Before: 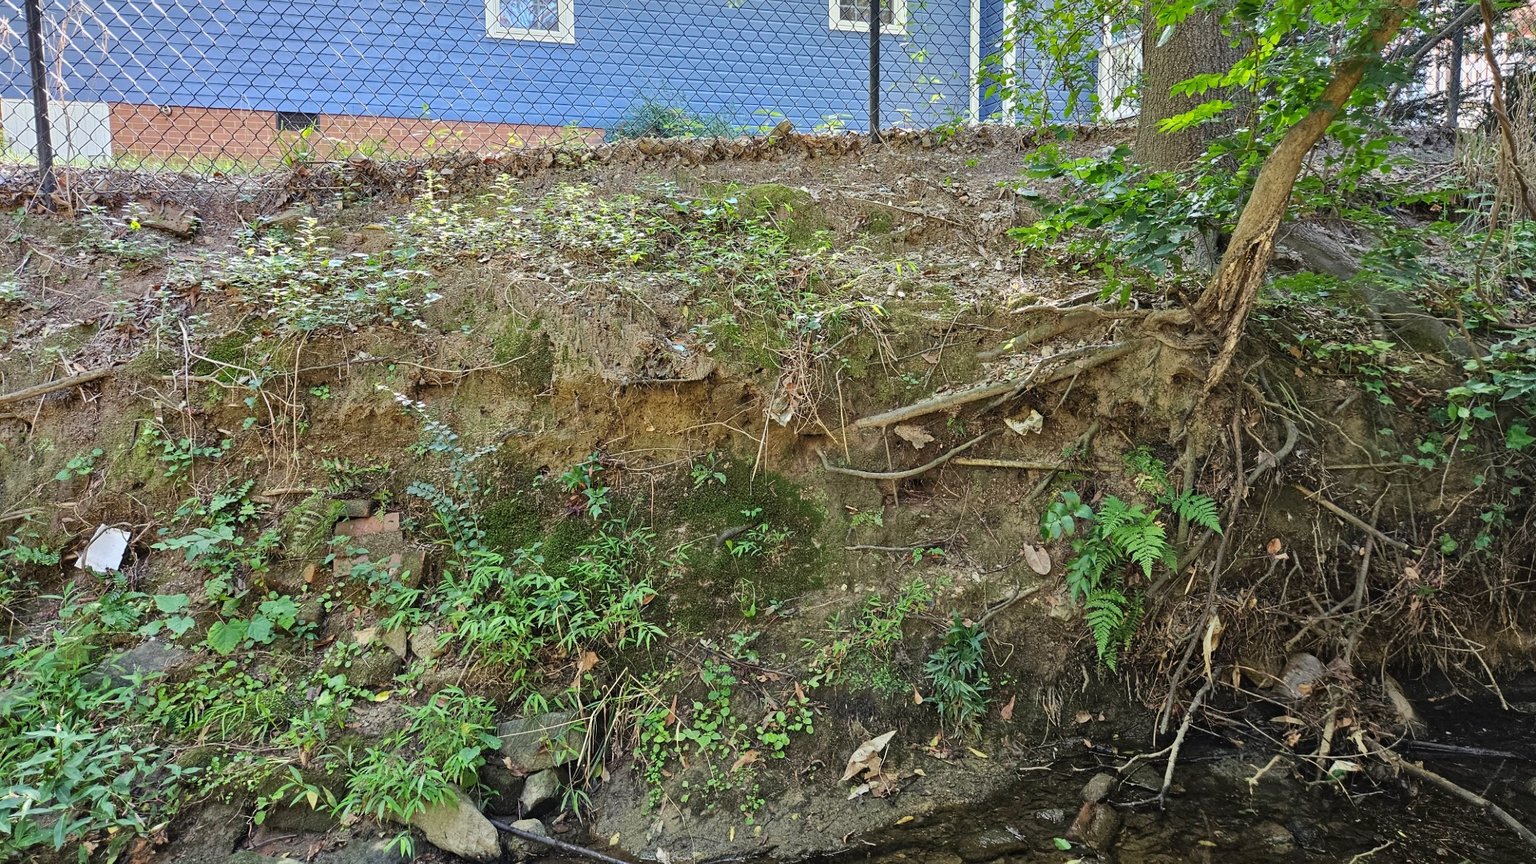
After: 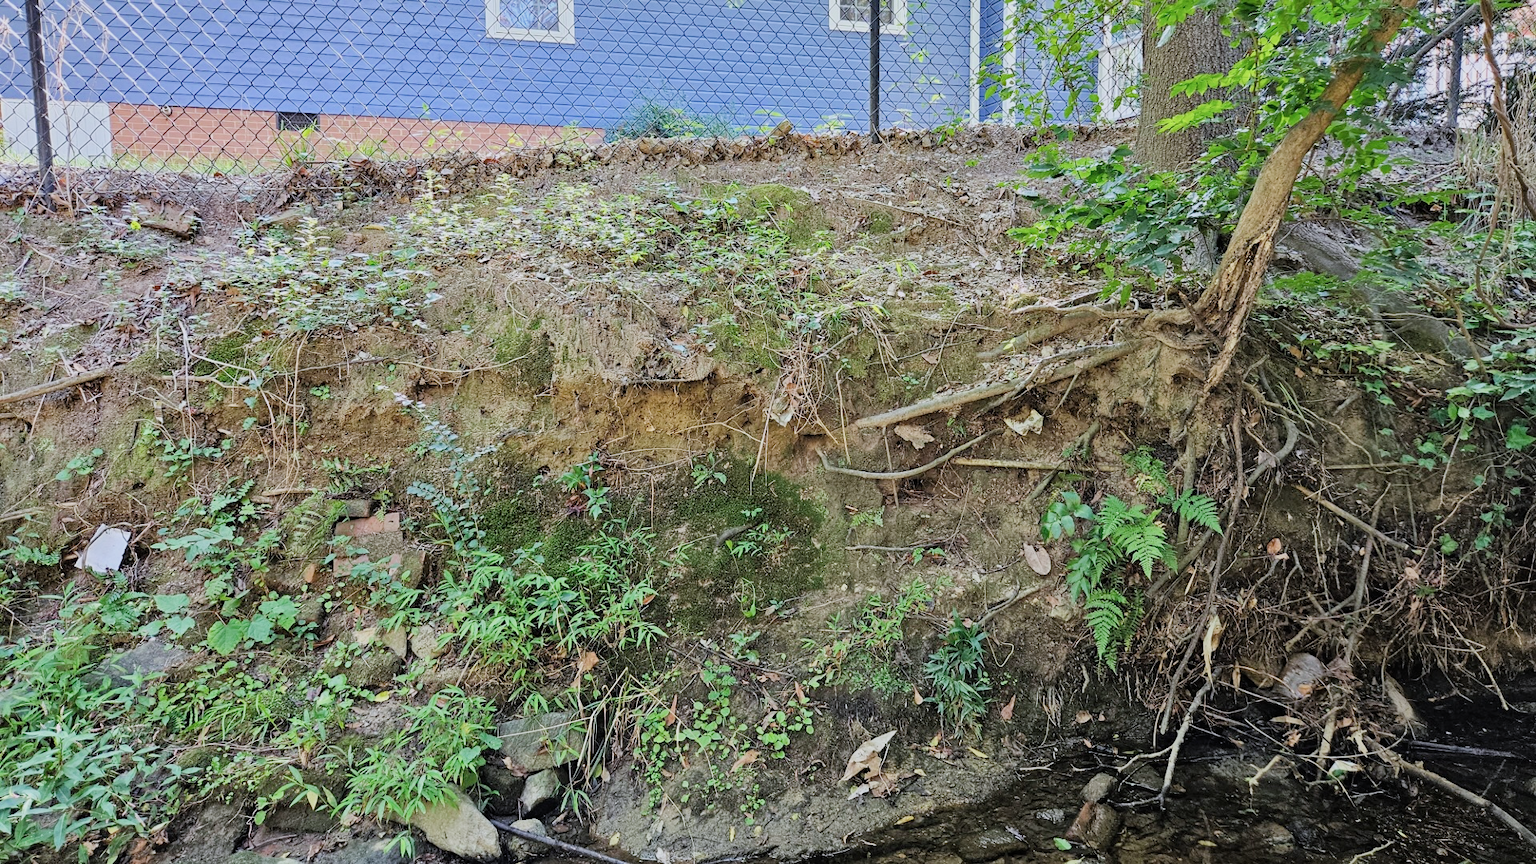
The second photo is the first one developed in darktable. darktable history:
exposure: black level correction 0, exposure 0.5 EV, compensate exposure bias true, compensate highlight preservation false
filmic rgb: black relative exposure -7.65 EV, white relative exposure 4.56 EV, hardness 3.61
color calibration: illuminant as shot in camera, x 0.358, y 0.373, temperature 4628.91 K
